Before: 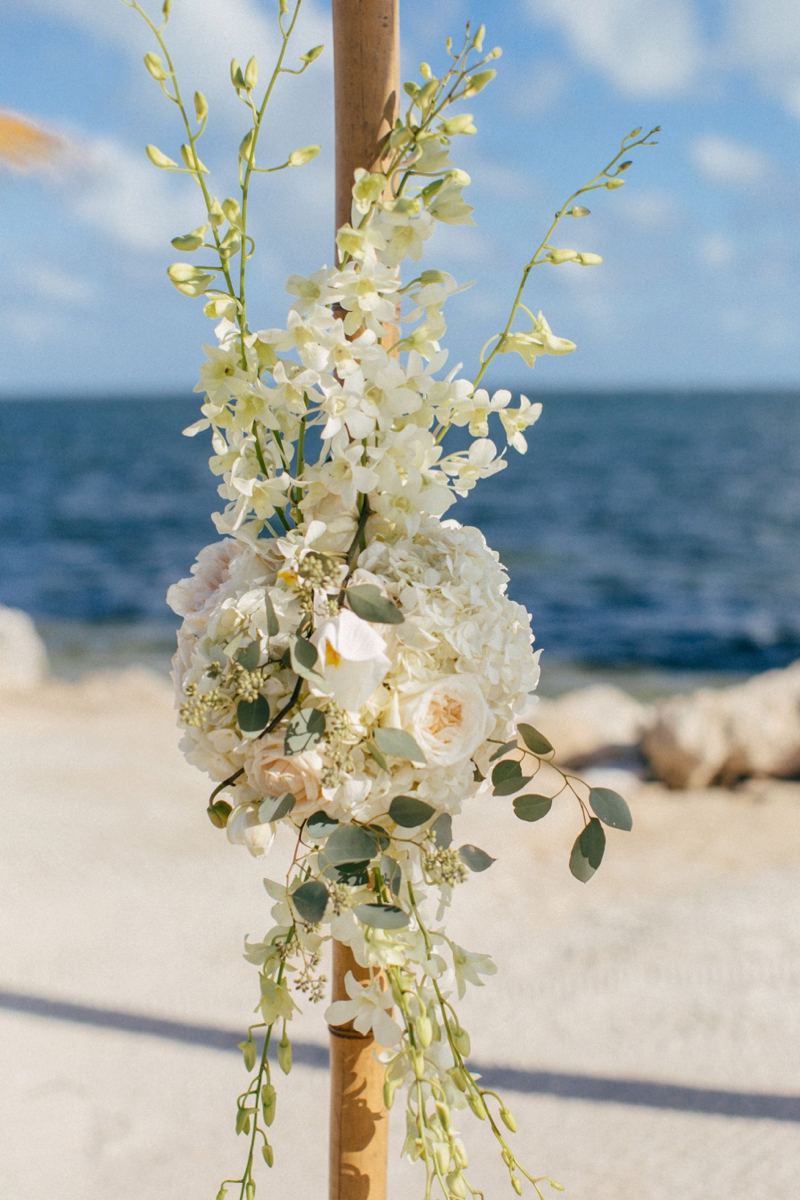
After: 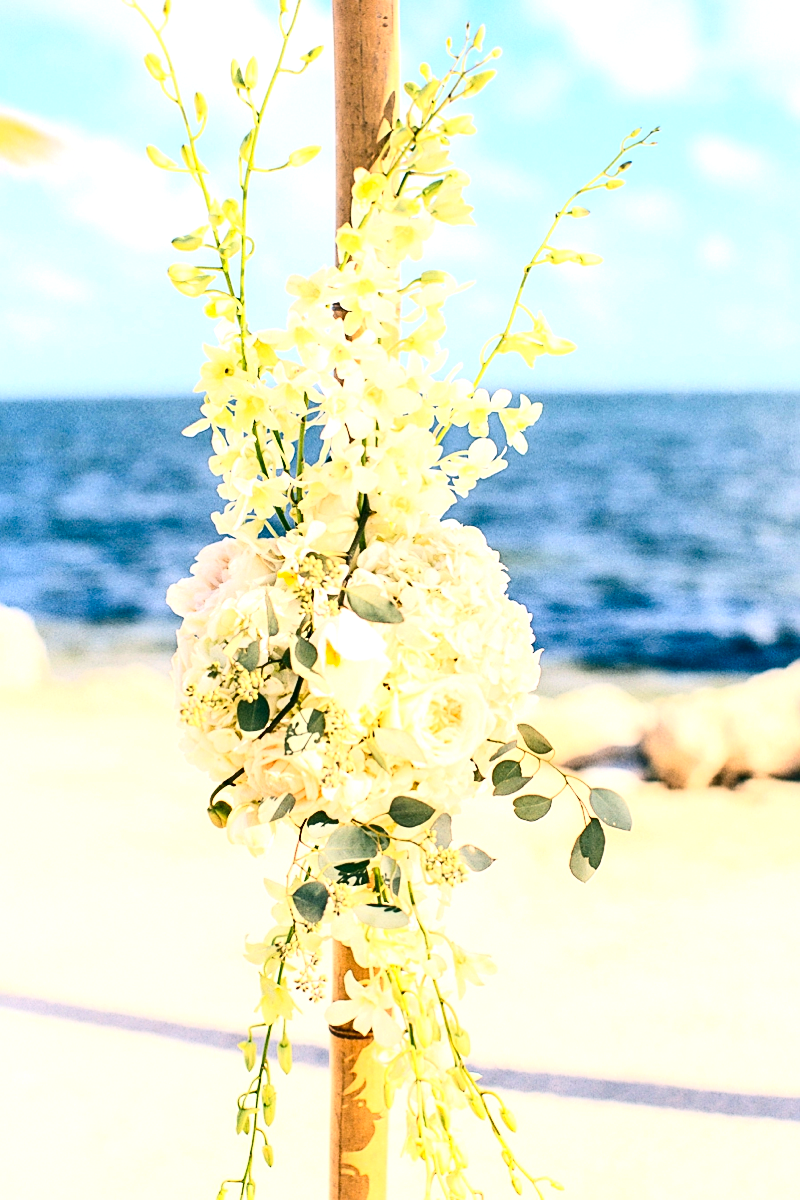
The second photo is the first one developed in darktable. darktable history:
exposure: black level correction 0, exposure 1.107 EV, compensate highlight preservation false
sharpen: on, module defaults
contrast brightness saturation: contrast 0.396, brightness 0.043, saturation 0.259
color correction: highlights a* 5.38, highlights b* 5.29, shadows a* -4.7, shadows b* -5.01
